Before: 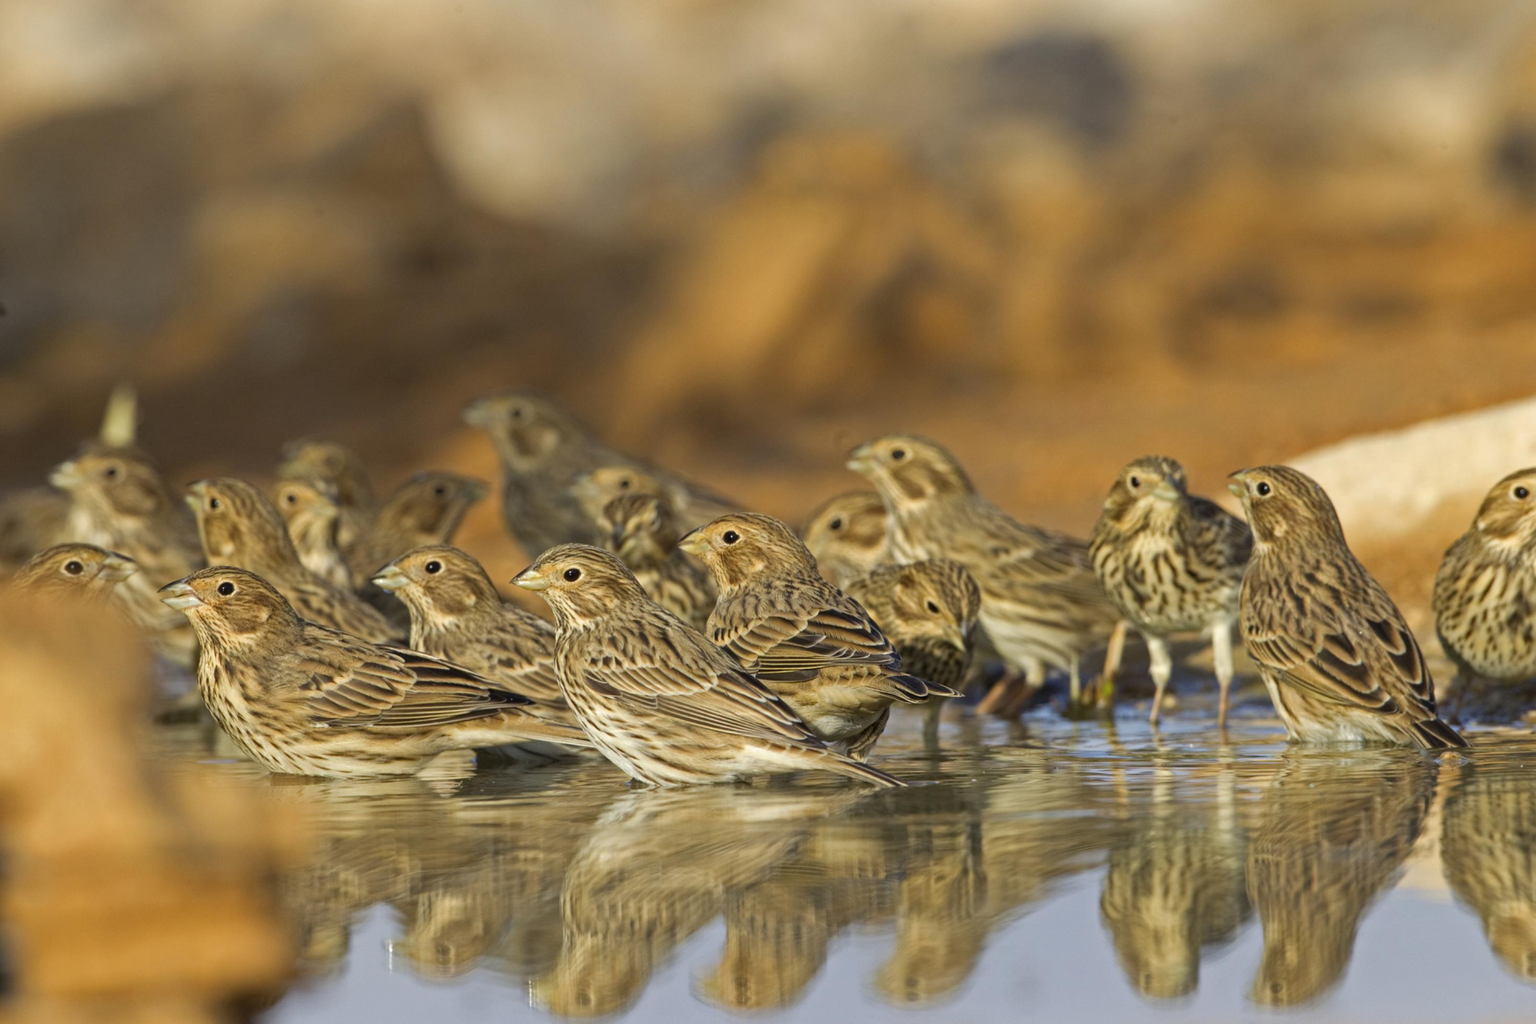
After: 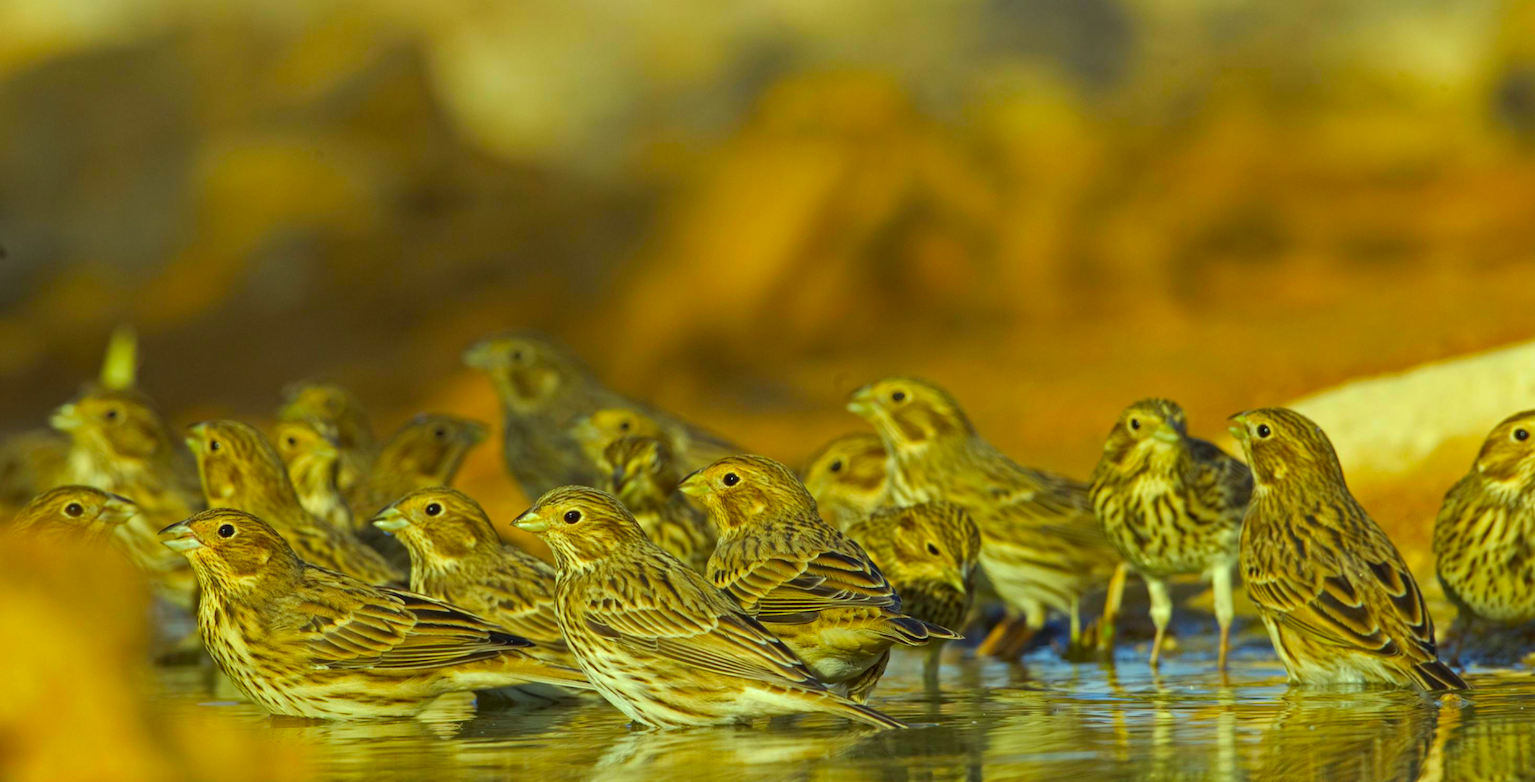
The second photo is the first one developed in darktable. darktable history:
crop: top 5.708%, bottom 17.867%
color correction: highlights a* -10.85, highlights b* 9.86, saturation 1.72
